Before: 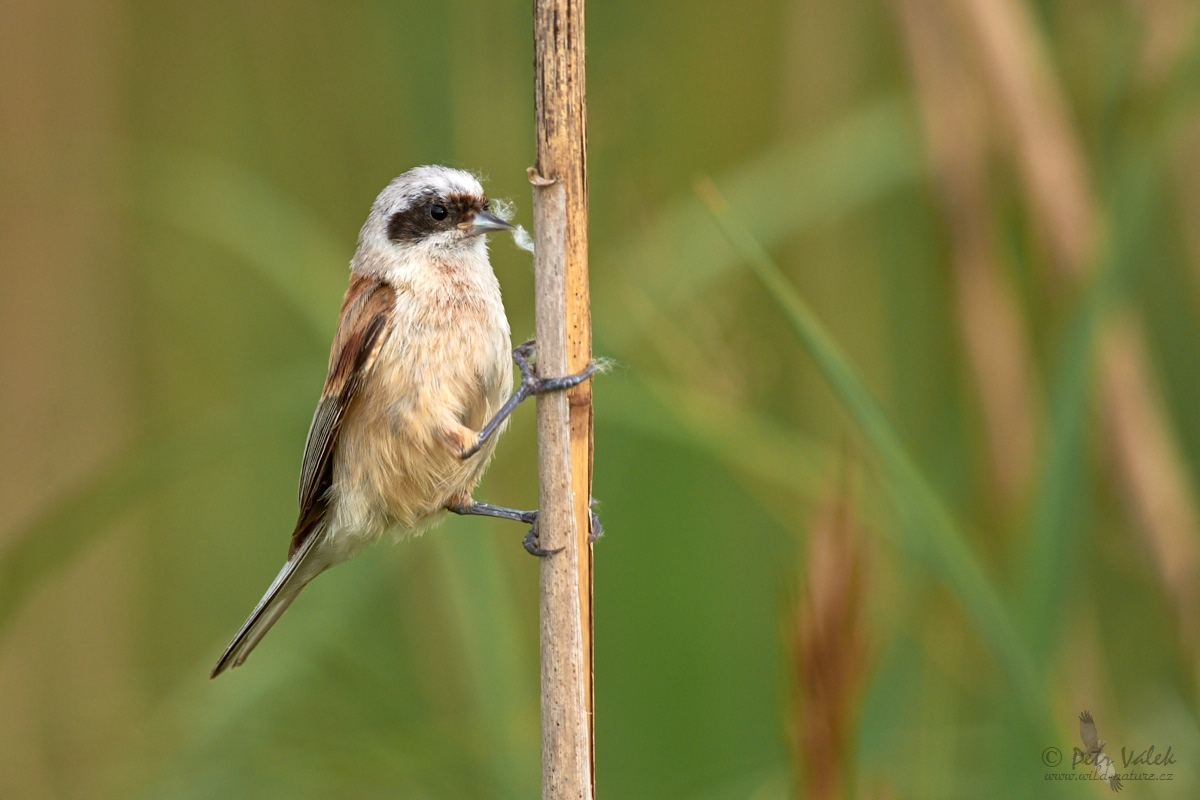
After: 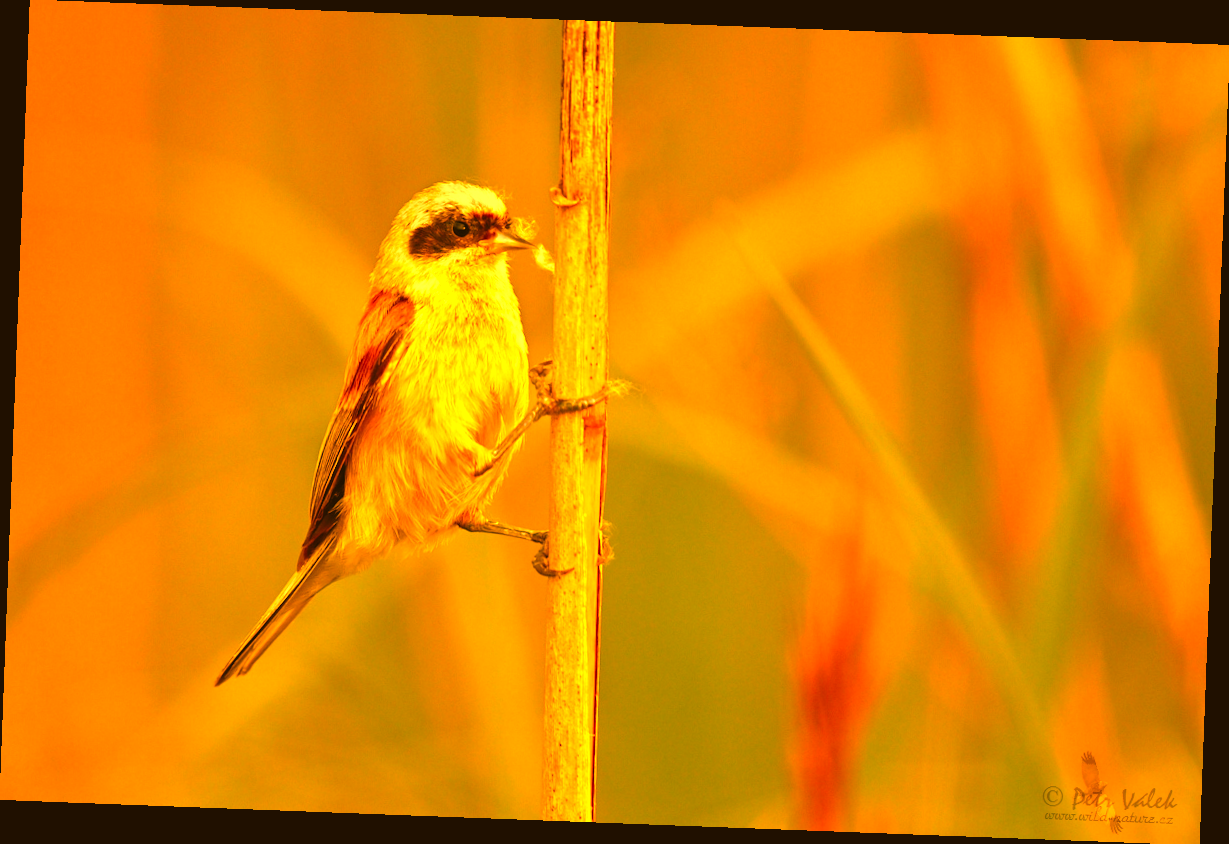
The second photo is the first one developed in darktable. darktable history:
rotate and perspective: rotation 2.17°, automatic cropping off
white balance: red 1.467, blue 0.684
color correction: highlights a* -1.43, highlights b* 10.12, shadows a* 0.395, shadows b* 19.35
color balance rgb: shadows lift › chroma 3%, shadows lift › hue 280.8°, power › hue 330°, highlights gain › chroma 3%, highlights gain › hue 75.6°, global offset › luminance 1.5%, perceptual saturation grading › global saturation 20%, perceptual saturation grading › highlights -25%, perceptual saturation grading › shadows 50%, global vibrance 30%
color zones: curves: ch0 [(0, 0.511) (0.143, 0.531) (0.286, 0.56) (0.429, 0.5) (0.571, 0.5) (0.714, 0.5) (0.857, 0.5) (1, 0.5)]; ch1 [(0, 0.525) (0.143, 0.705) (0.286, 0.715) (0.429, 0.35) (0.571, 0.35) (0.714, 0.35) (0.857, 0.4) (1, 0.4)]; ch2 [(0, 0.572) (0.143, 0.512) (0.286, 0.473) (0.429, 0.45) (0.571, 0.5) (0.714, 0.5) (0.857, 0.518) (1, 0.518)]
exposure: exposure -0.01 EV, compensate highlight preservation false
tone equalizer: on, module defaults
rgb levels: levels [[0.01, 0.419, 0.839], [0, 0.5, 1], [0, 0.5, 1]]
